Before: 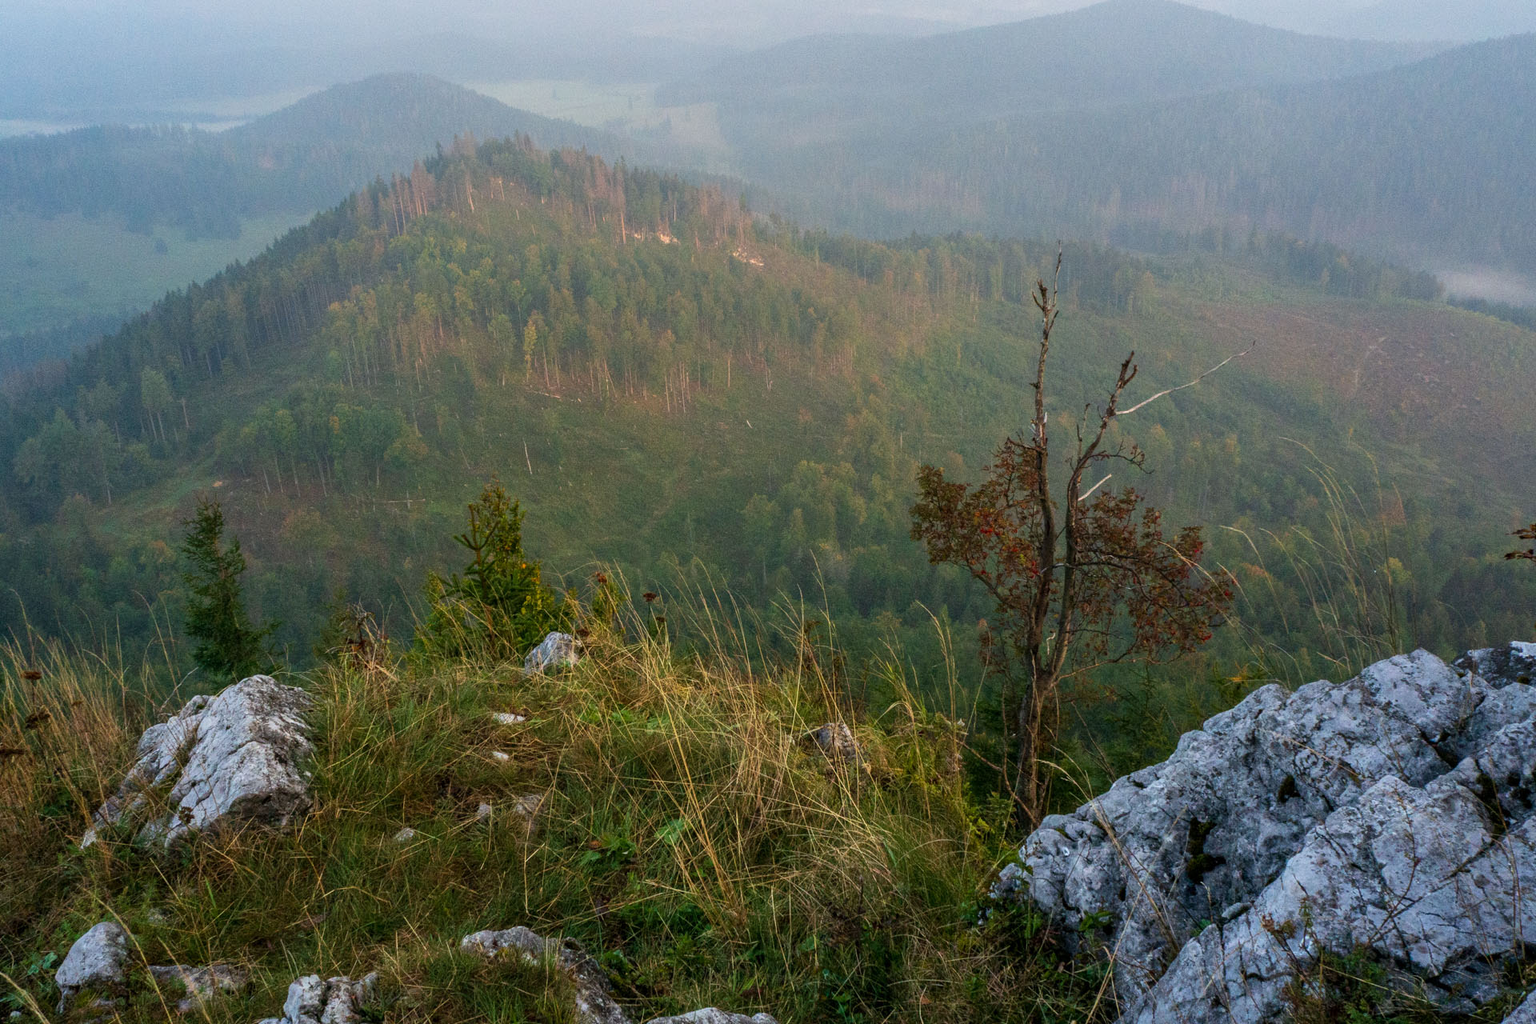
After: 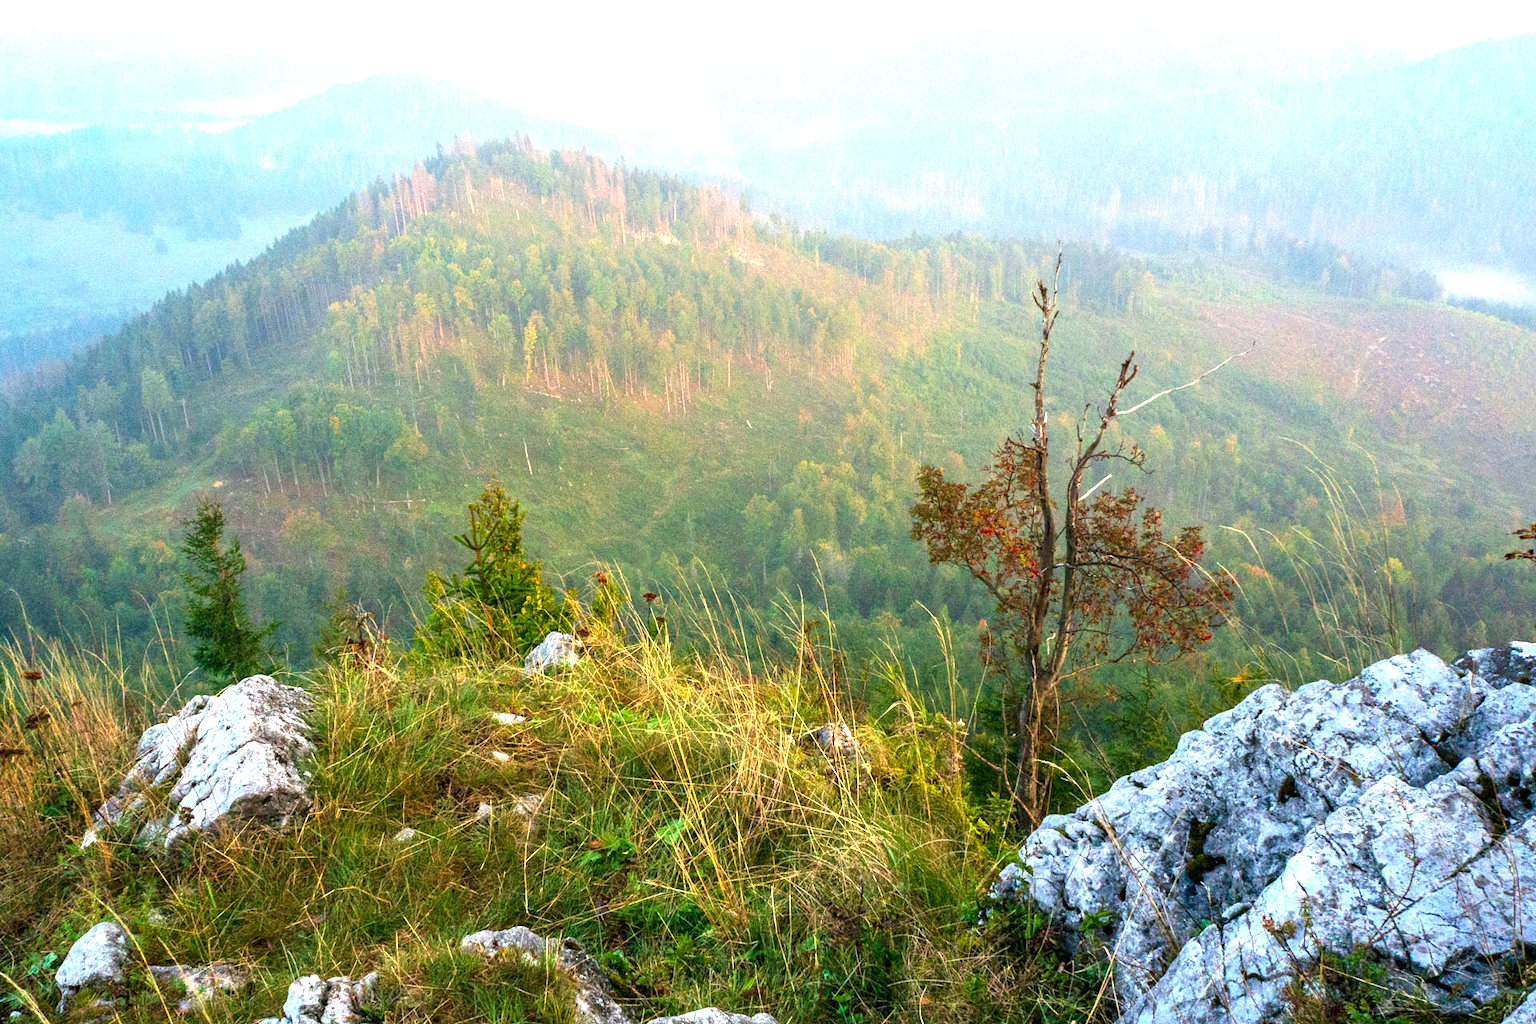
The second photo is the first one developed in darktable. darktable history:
contrast brightness saturation: contrast 0.084, saturation 0.198
exposure: compensate exposure bias true, compensate highlight preservation false
